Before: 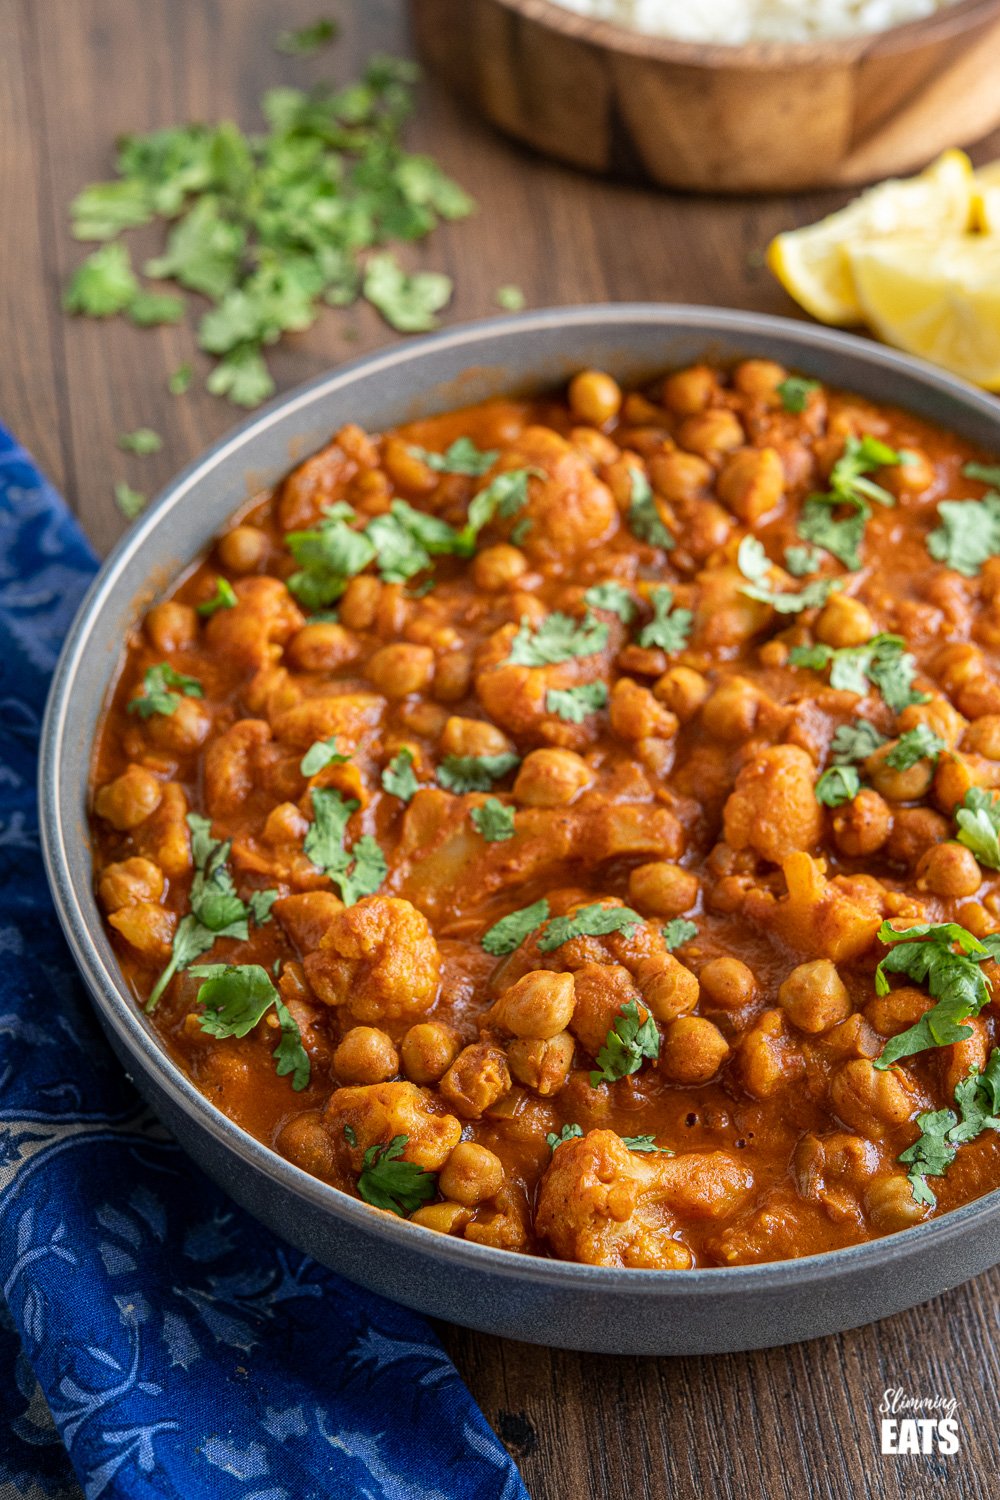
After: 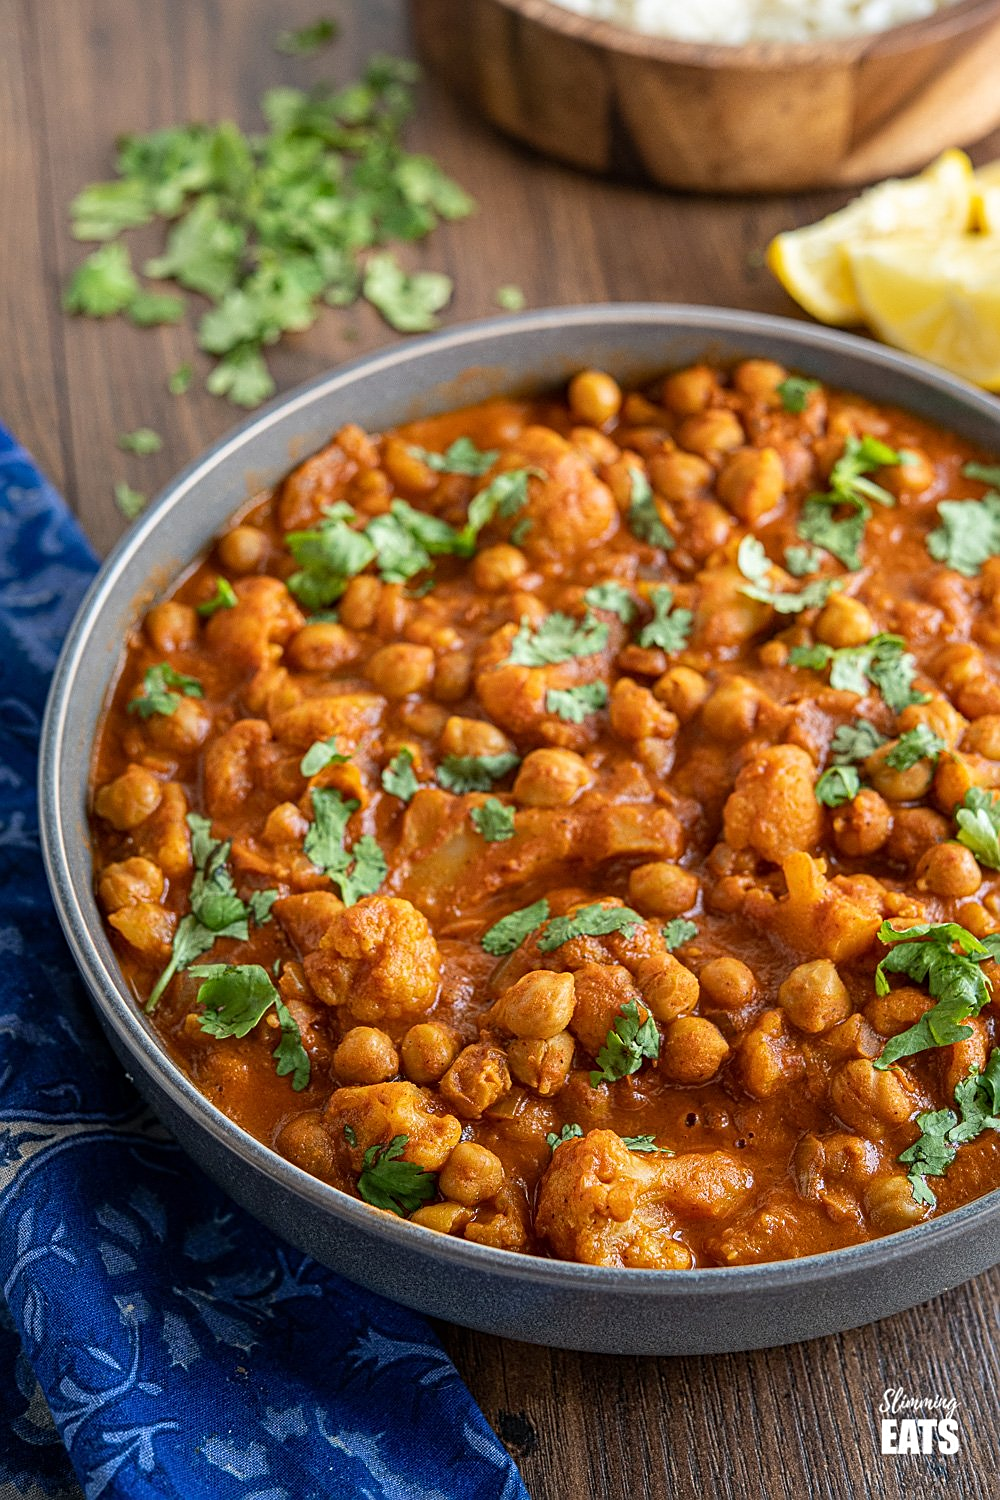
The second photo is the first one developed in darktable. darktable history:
sharpen: amount 0.494
